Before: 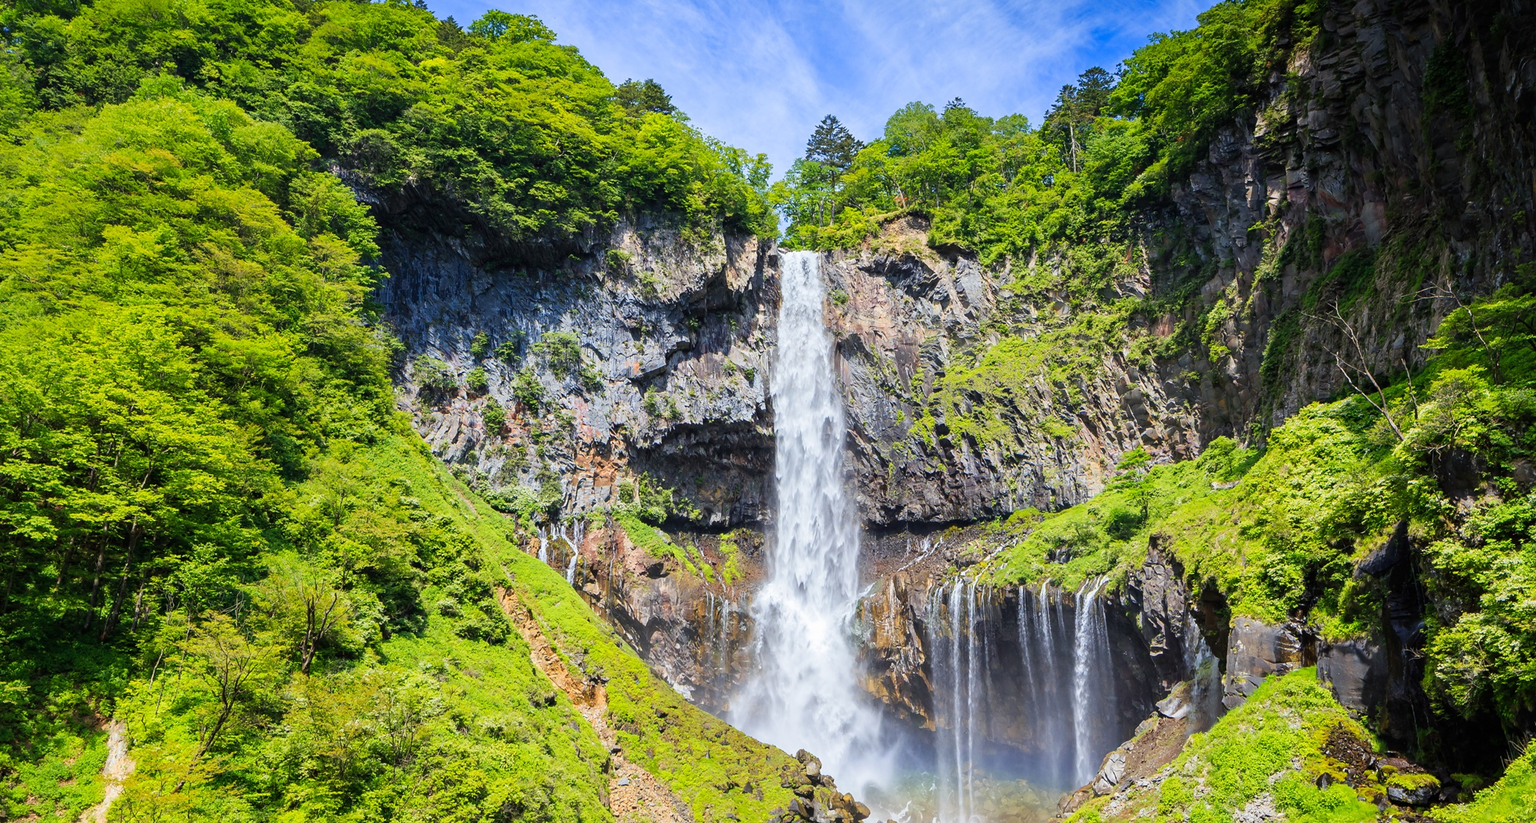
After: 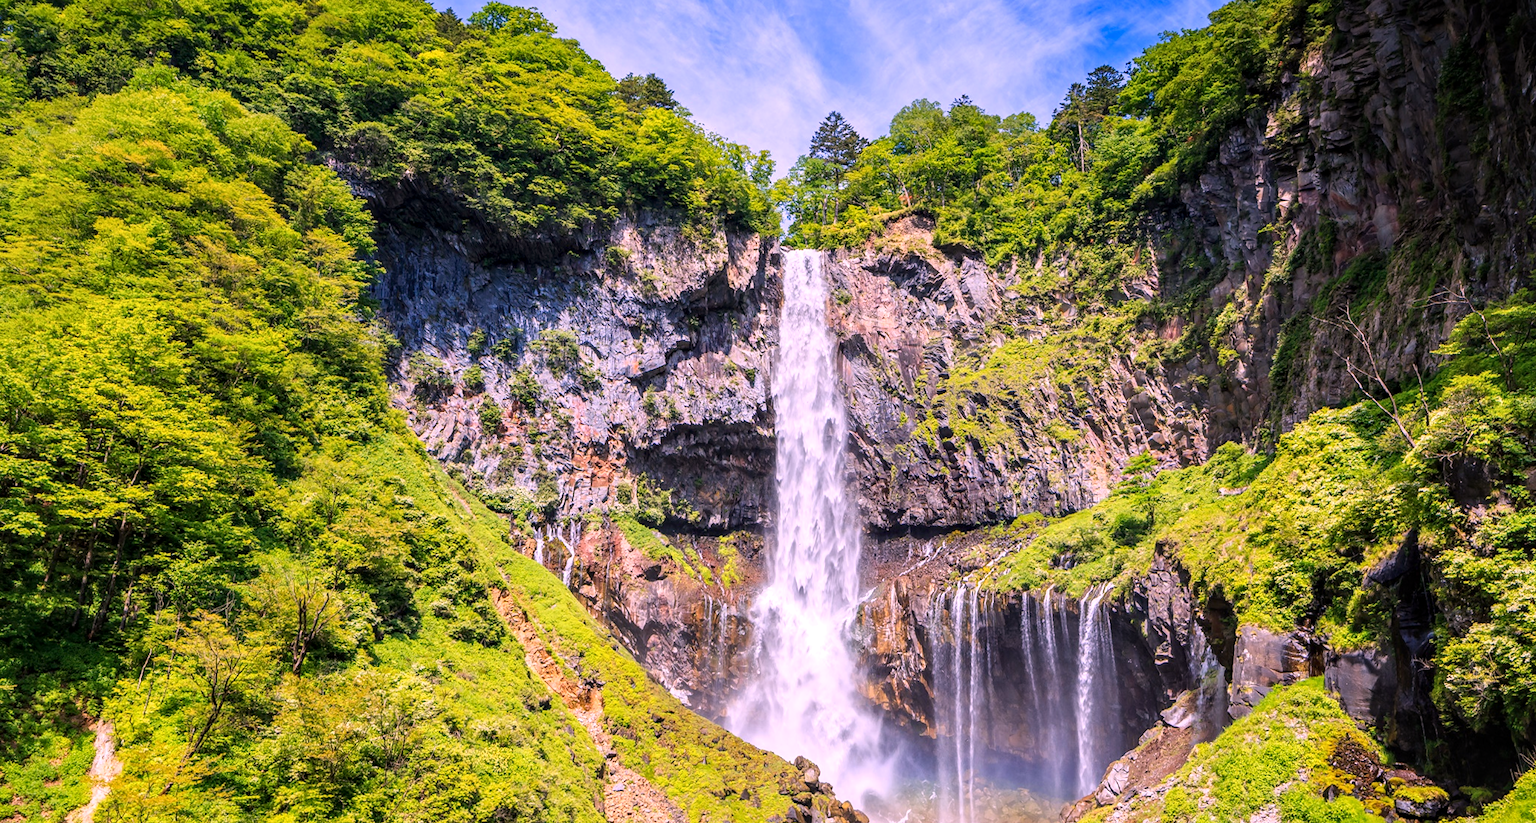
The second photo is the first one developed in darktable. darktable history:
local contrast: on, module defaults
crop and rotate: angle -0.5°
white balance: red 1.188, blue 1.11
